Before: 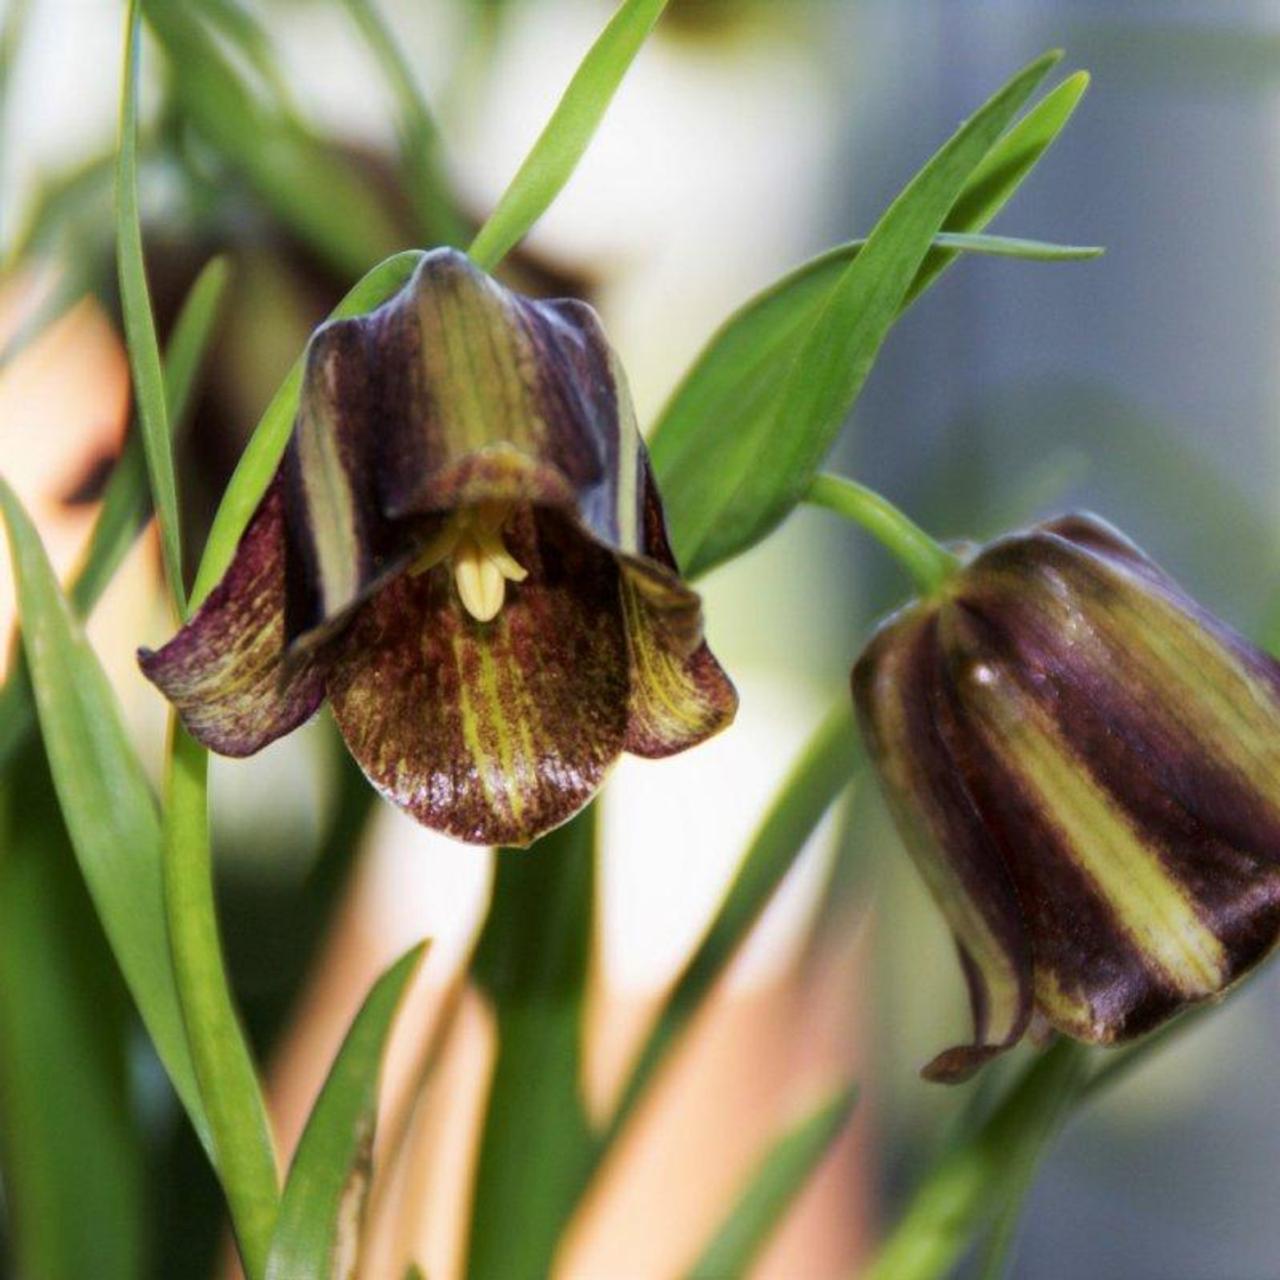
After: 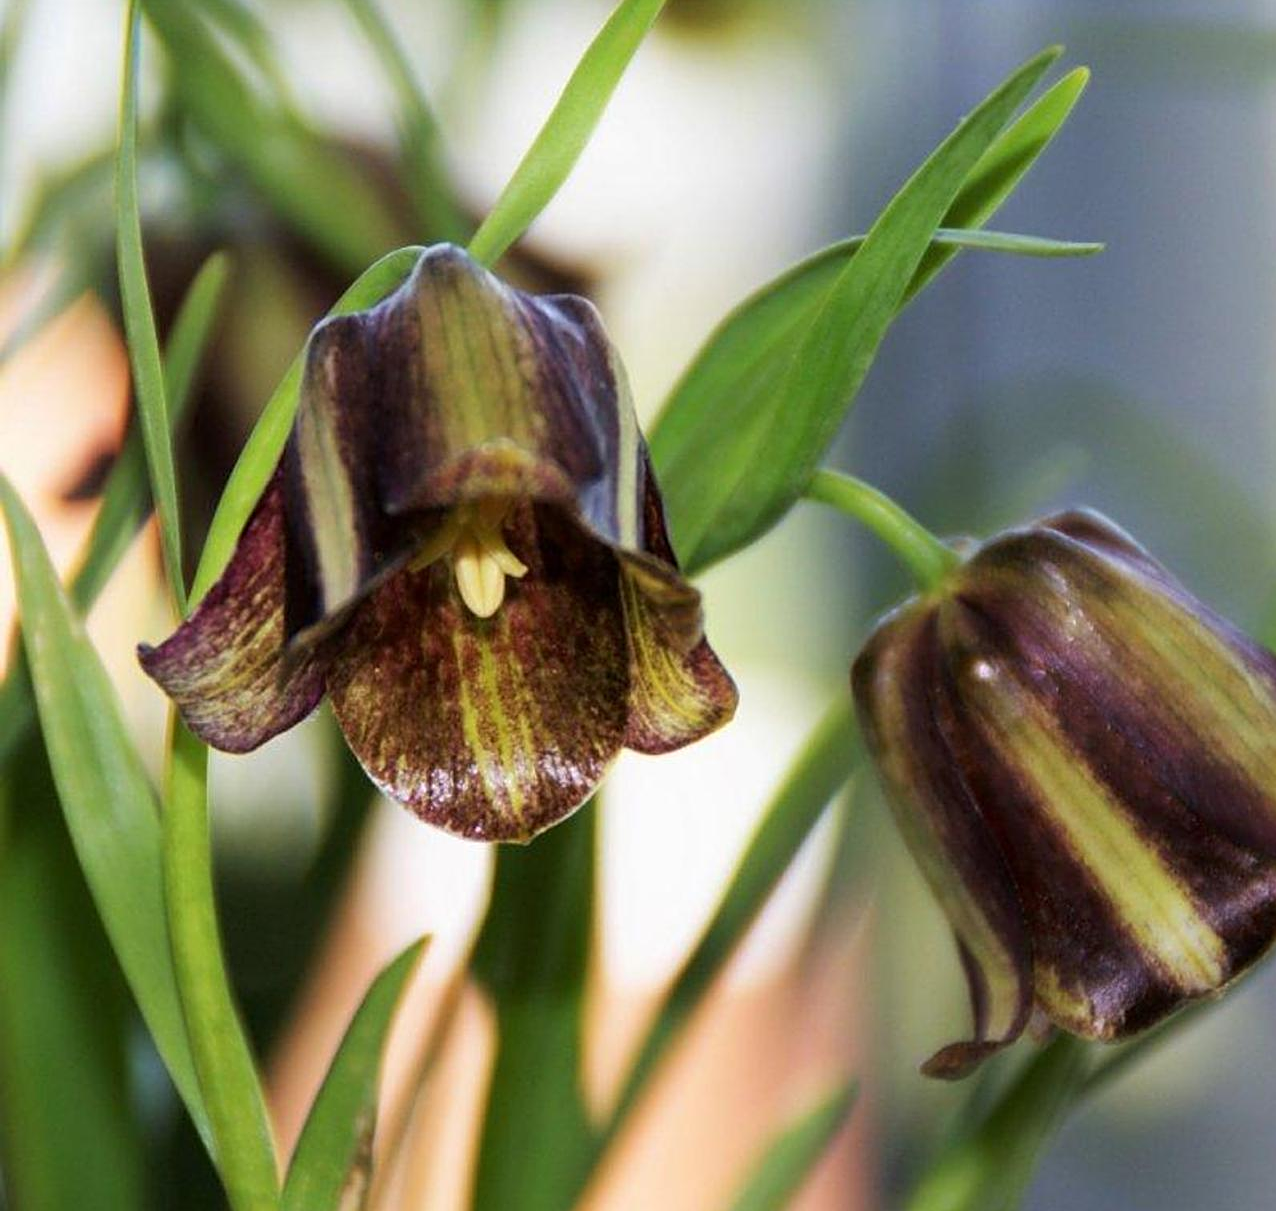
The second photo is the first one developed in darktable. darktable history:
crop: top 0.329%, right 0.259%, bottom 5.026%
sharpen: on, module defaults
